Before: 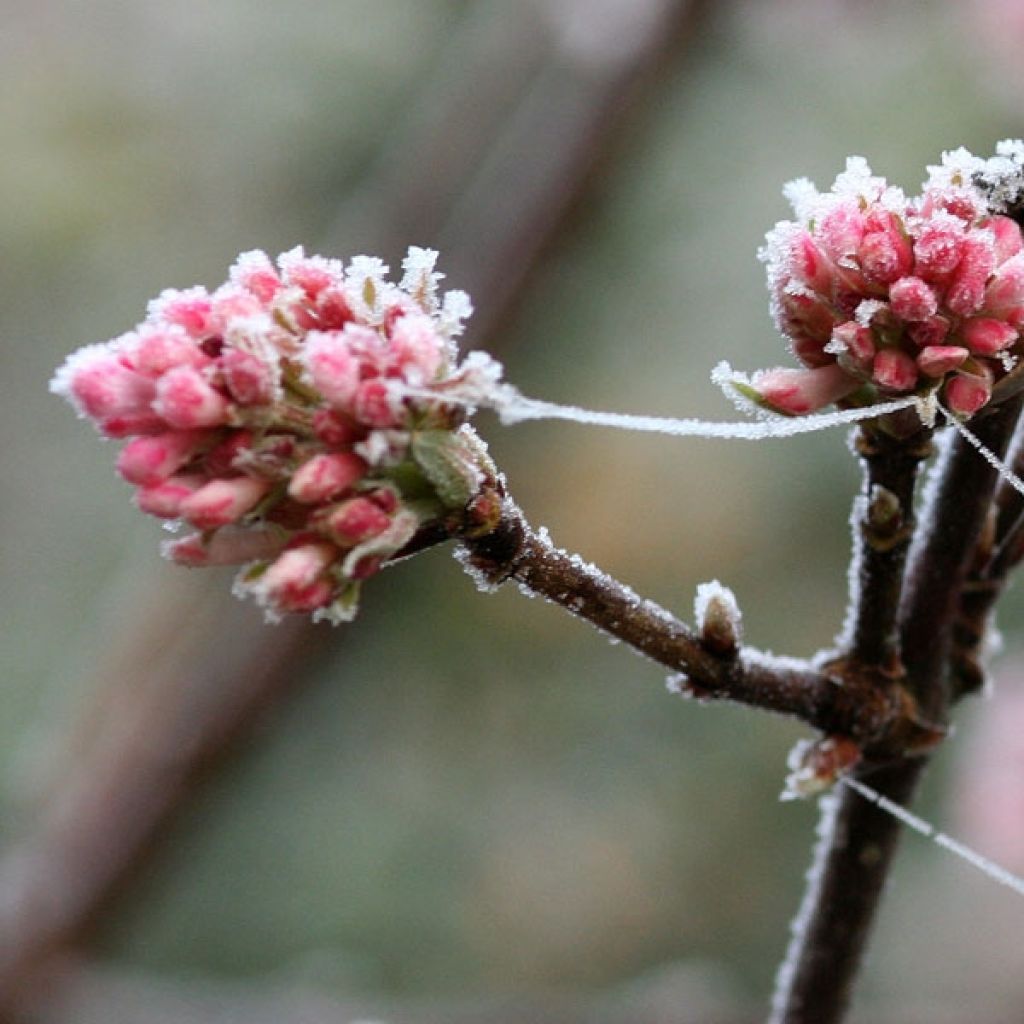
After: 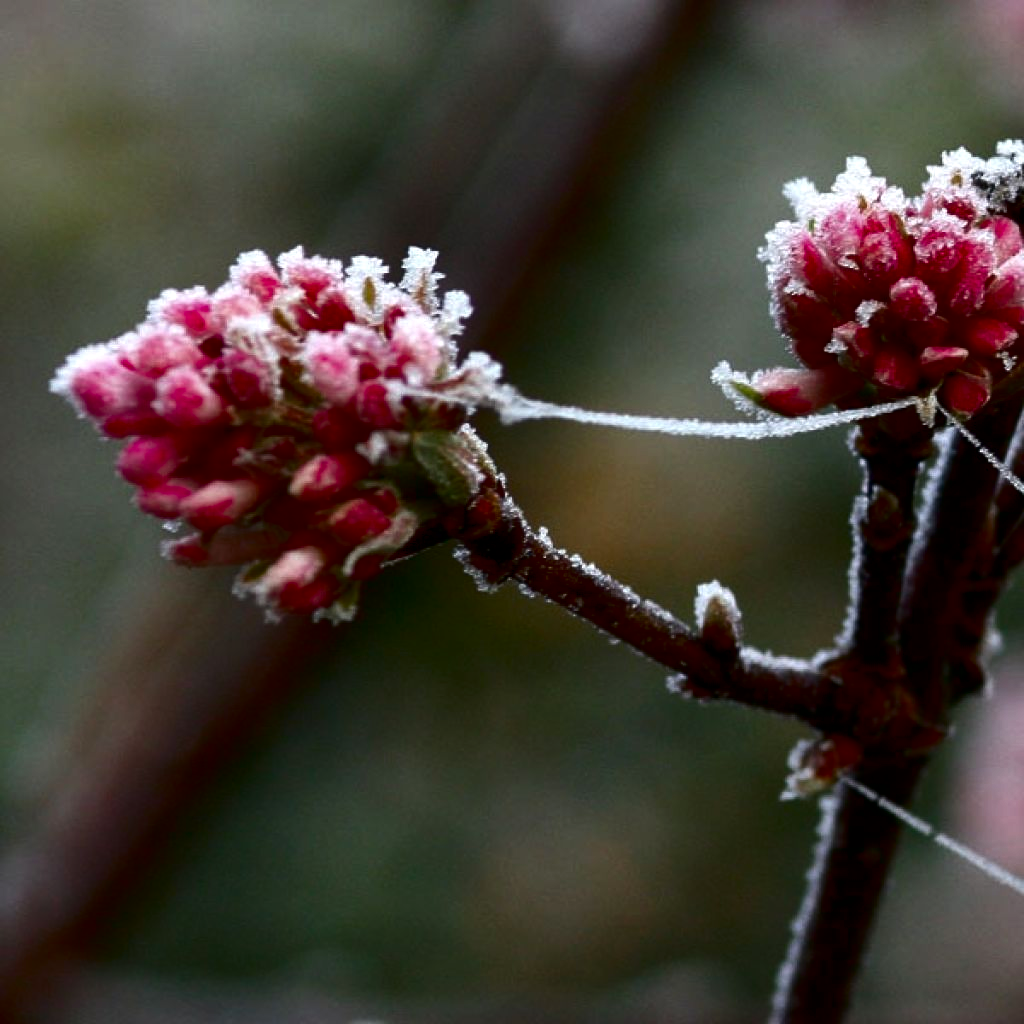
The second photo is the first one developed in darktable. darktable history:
contrast brightness saturation: contrast 0.091, brightness -0.57, saturation 0.165
levels: levels [0, 0.474, 0.947]
